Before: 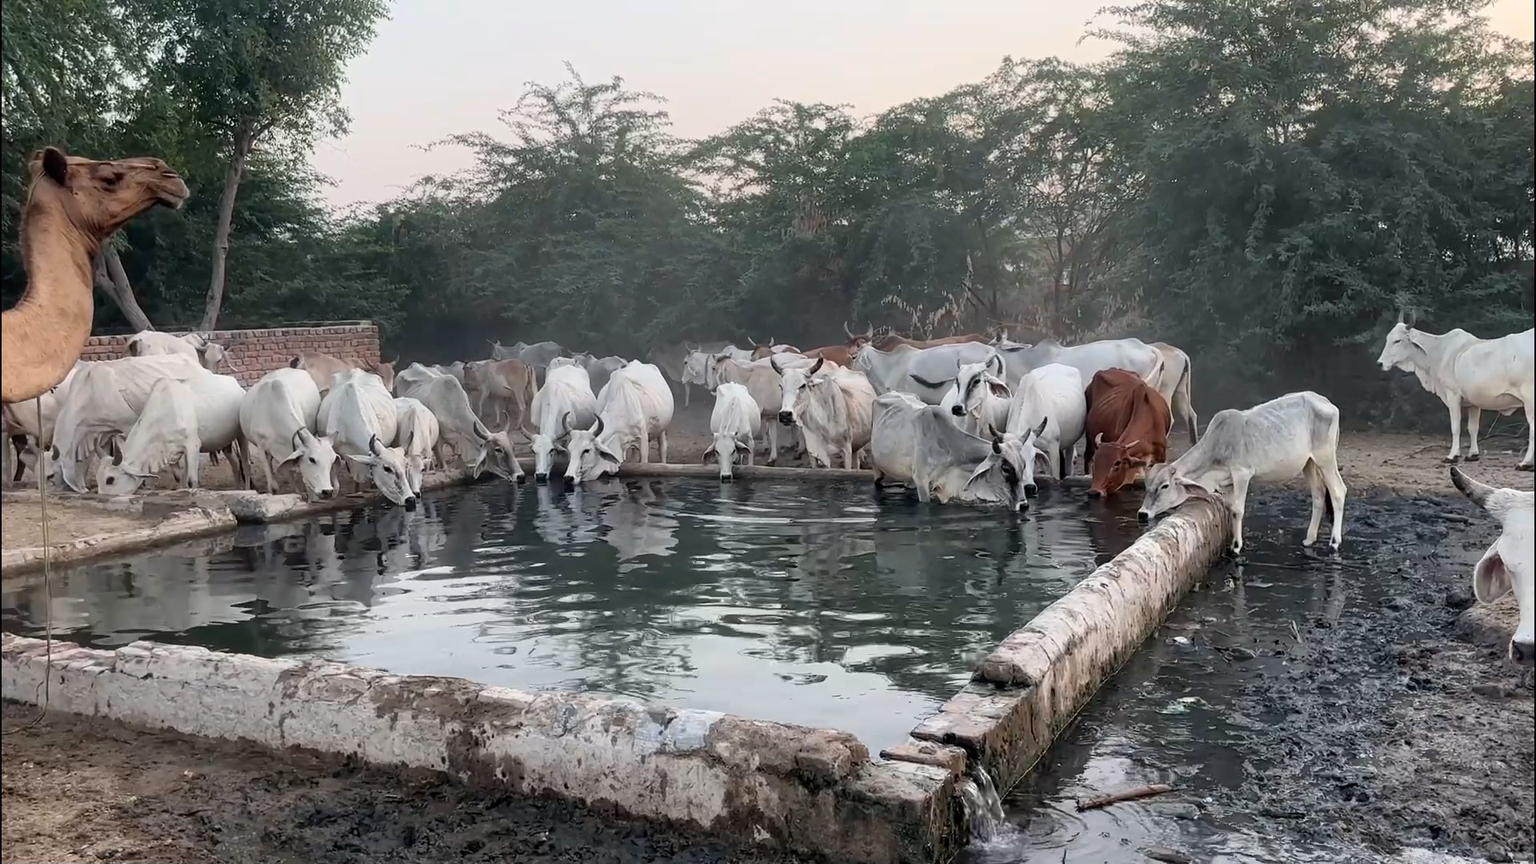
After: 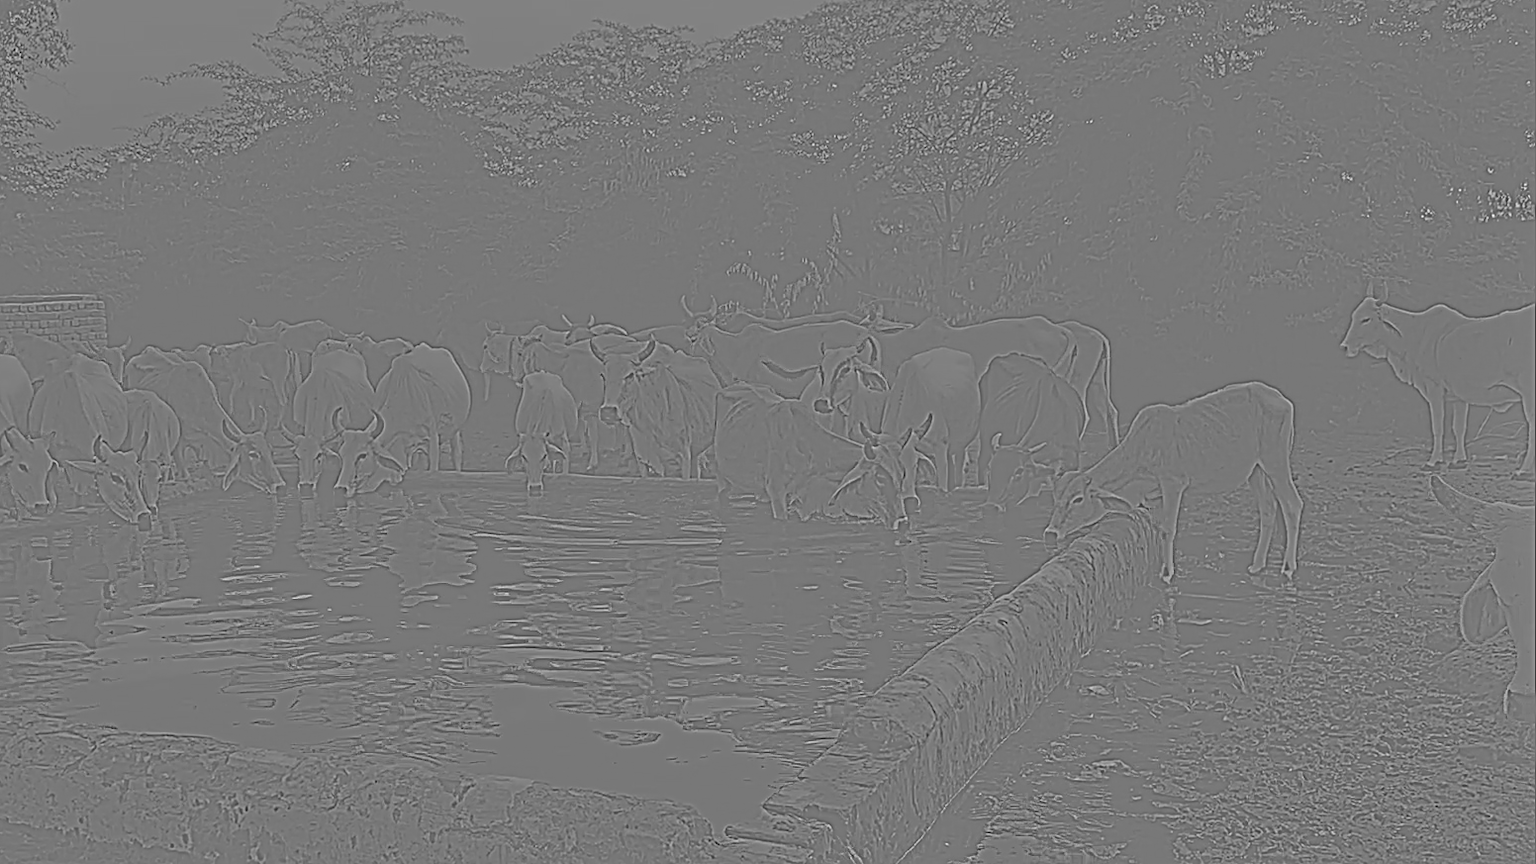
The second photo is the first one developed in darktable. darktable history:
tone equalizer: -8 EV -0.75 EV, -7 EV -0.7 EV, -6 EV -0.6 EV, -5 EV -0.4 EV, -3 EV 0.4 EV, -2 EV 0.6 EV, -1 EV 0.7 EV, +0 EV 0.75 EV, edges refinement/feathering 500, mask exposure compensation -1.57 EV, preserve details no
crop: left 19.159%, top 9.58%, bottom 9.58%
monochrome: a 16.01, b -2.65, highlights 0.52
color balance rgb: shadows lift › chroma 1%, shadows lift › hue 217.2°, power › hue 310.8°, highlights gain › chroma 2%, highlights gain › hue 44.4°, global offset › luminance 0.25%, global offset › hue 171.6°, perceptual saturation grading › global saturation 14.09%, perceptual saturation grading › highlights -30%, perceptual saturation grading › shadows 50.67%, global vibrance 25%, contrast 20%
shadows and highlights: shadows 52.34, highlights -28.23, soften with gaussian
sharpen: on, module defaults
contrast equalizer: y [[0.5 ×6], [0.5 ×6], [0.5, 0.5, 0.501, 0.545, 0.707, 0.863], [0 ×6], [0 ×6]]
highpass: sharpness 5.84%, contrast boost 8.44%
